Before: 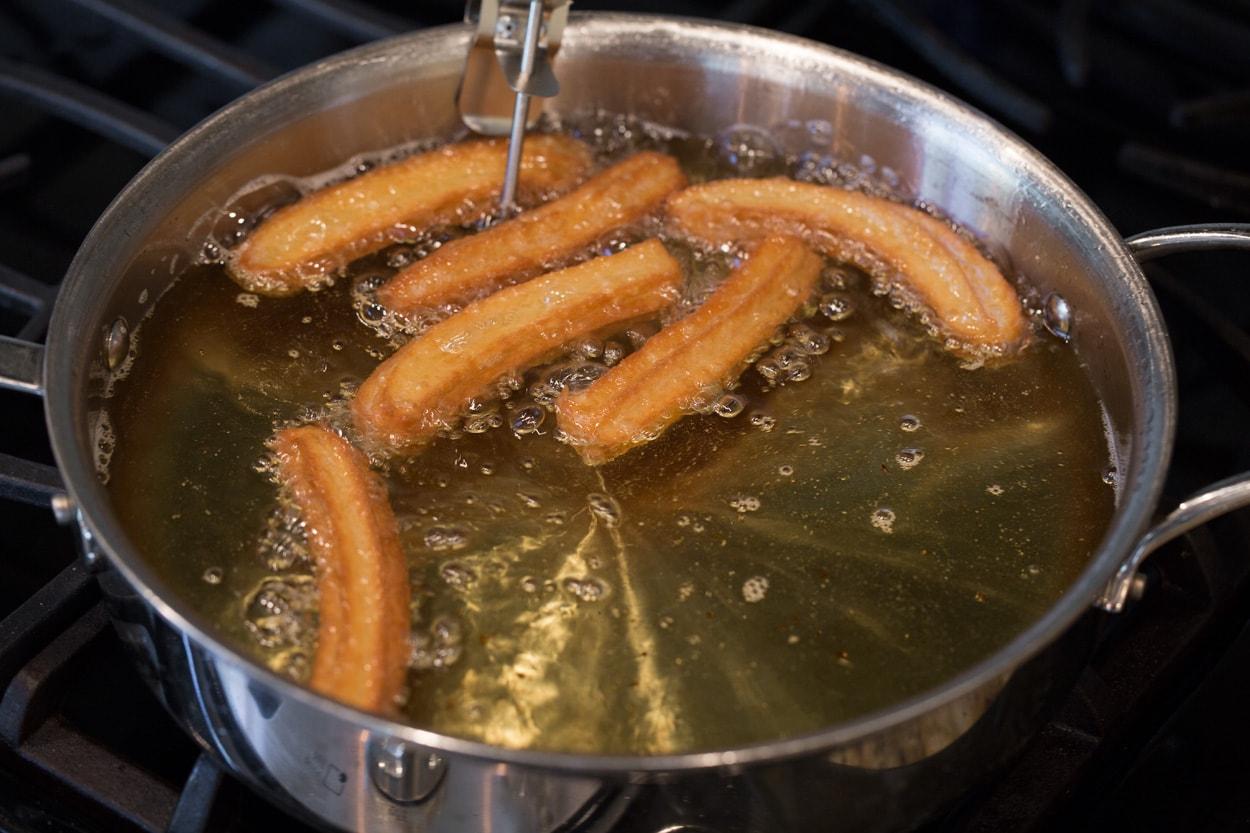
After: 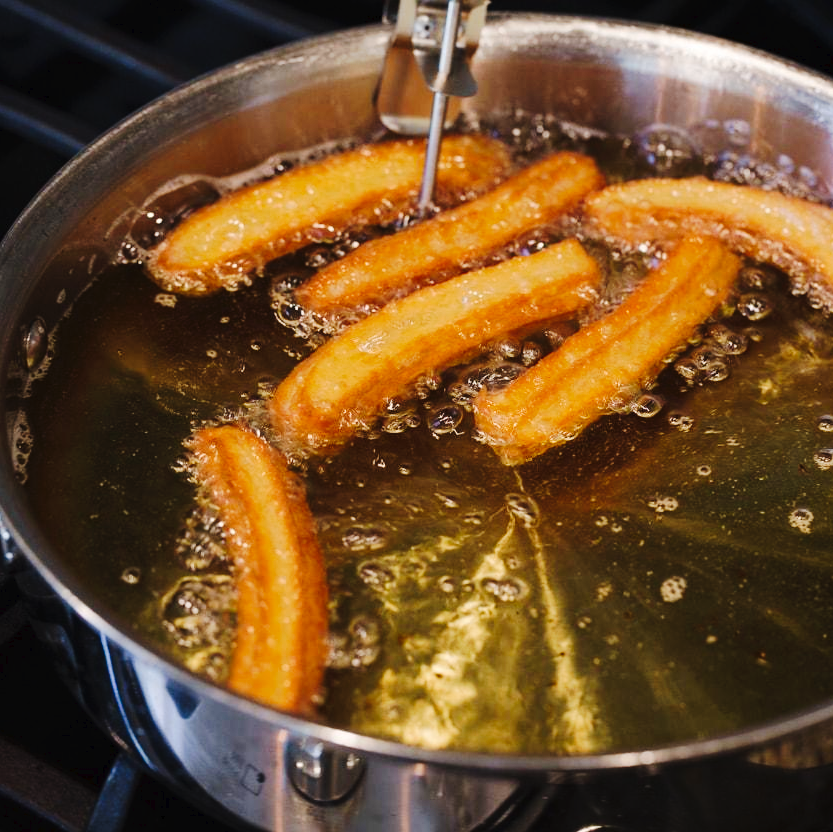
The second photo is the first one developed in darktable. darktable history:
tone curve: curves: ch0 [(0, 0) (0.003, 0.018) (0.011, 0.021) (0.025, 0.028) (0.044, 0.039) (0.069, 0.05) (0.1, 0.06) (0.136, 0.081) (0.177, 0.117) (0.224, 0.161) (0.277, 0.226) (0.335, 0.315) (0.399, 0.421) (0.468, 0.53) (0.543, 0.627) (0.623, 0.726) (0.709, 0.789) (0.801, 0.859) (0.898, 0.924) (1, 1)], preserve colors none
crop and rotate: left 6.617%, right 26.717%
